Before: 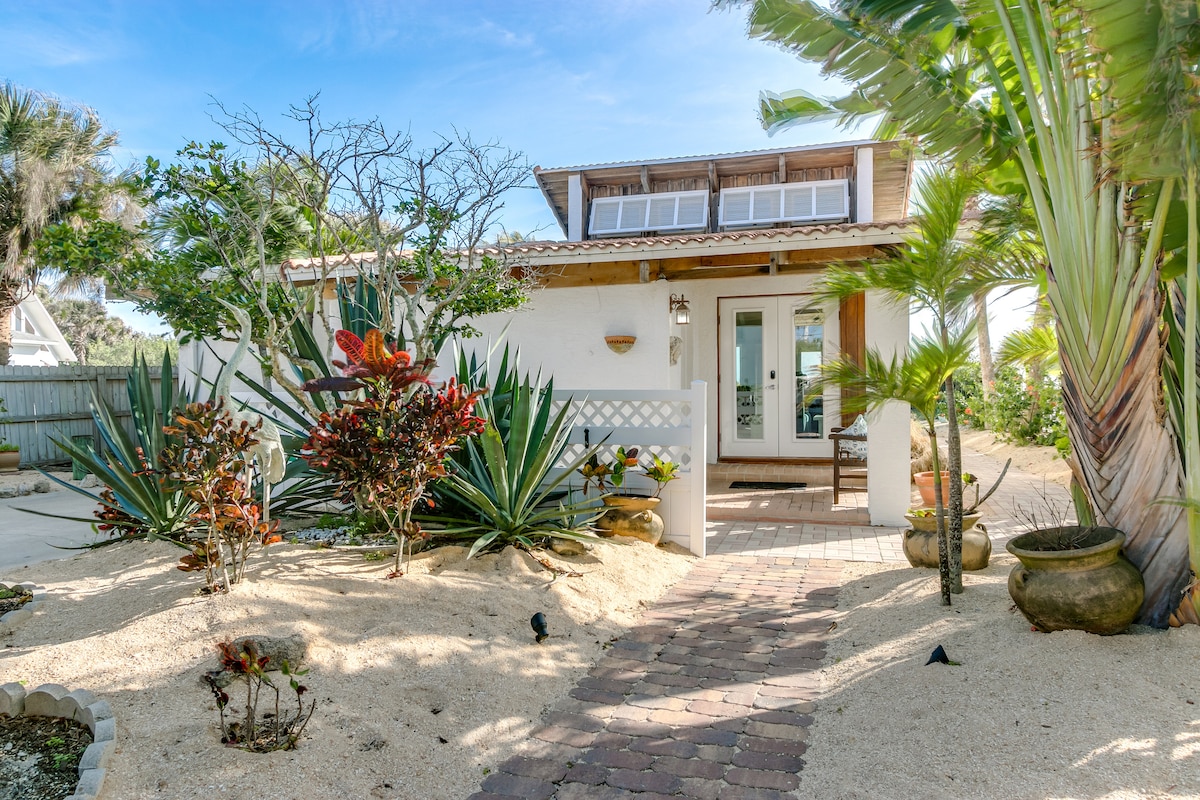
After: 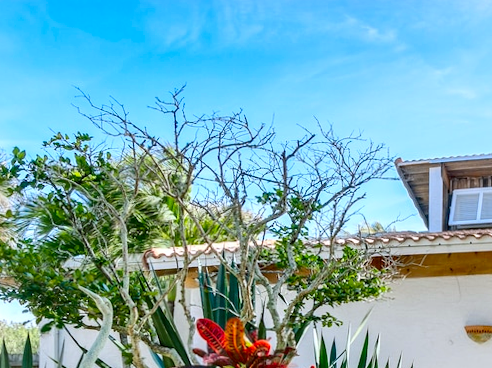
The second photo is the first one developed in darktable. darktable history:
crop and rotate: left 10.817%, top 0.062%, right 47.194%, bottom 53.626%
contrast brightness saturation: contrast 0.16, saturation 0.32
white balance: red 0.983, blue 1.036
local contrast: mode bilateral grid, contrast 20, coarseness 50, detail 120%, midtone range 0.2
rotate and perspective: rotation 0.226°, lens shift (vertical) -0.042, crop left 0.023, crop right 0.982, crop top 0.006, crop bottom 0.994
